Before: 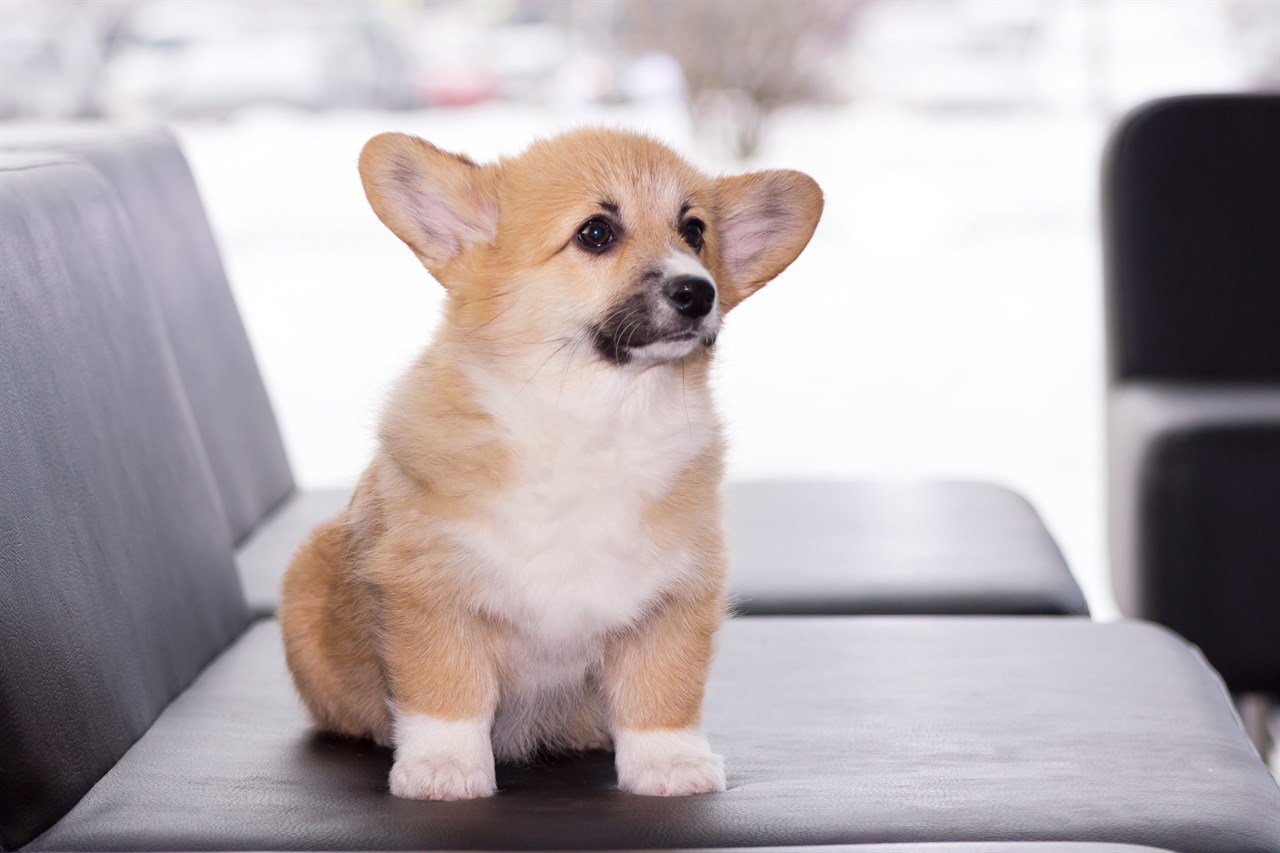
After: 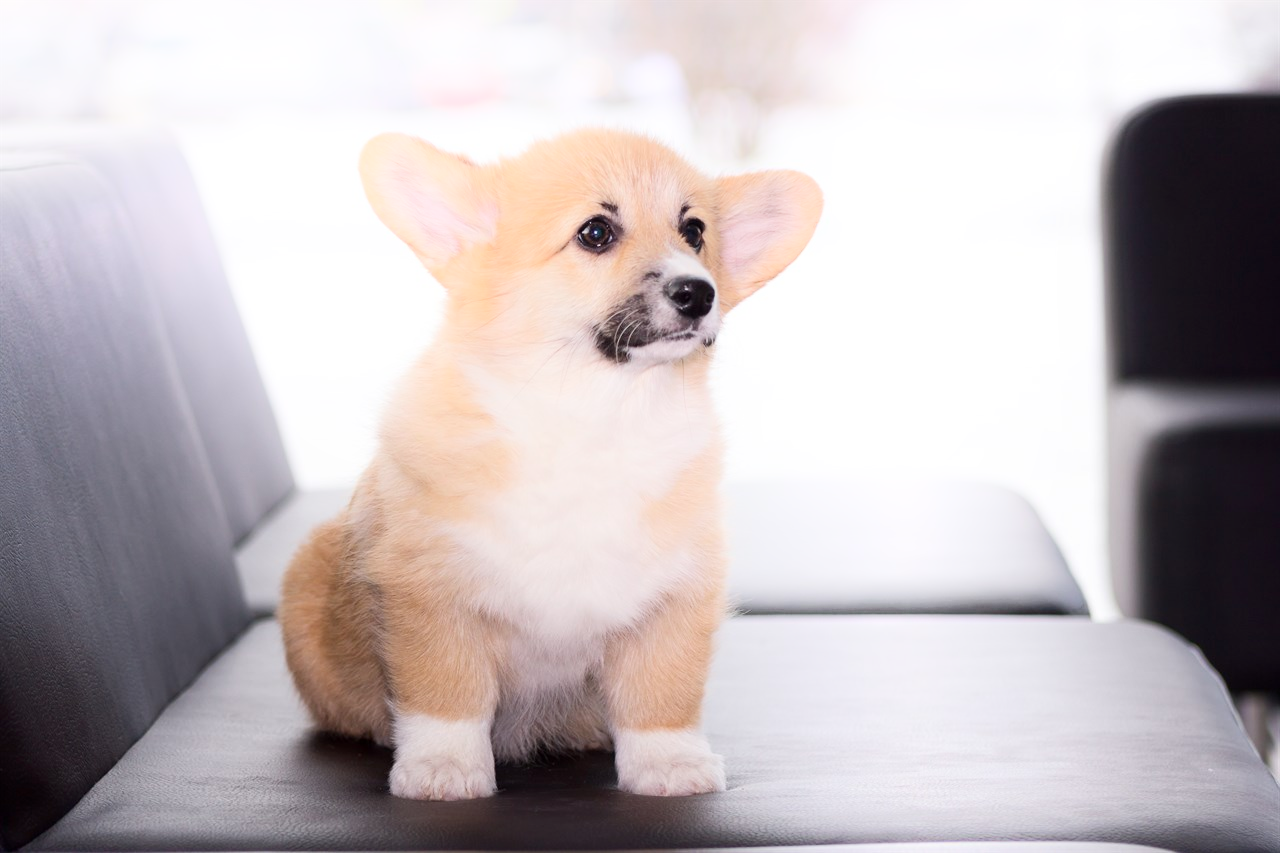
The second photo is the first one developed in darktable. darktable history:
shadows and highlights: shadows -53.73, highlights 85.16, soften with gaussian
contrast brightness saturation: contrast 0.034, brightness -0.038
